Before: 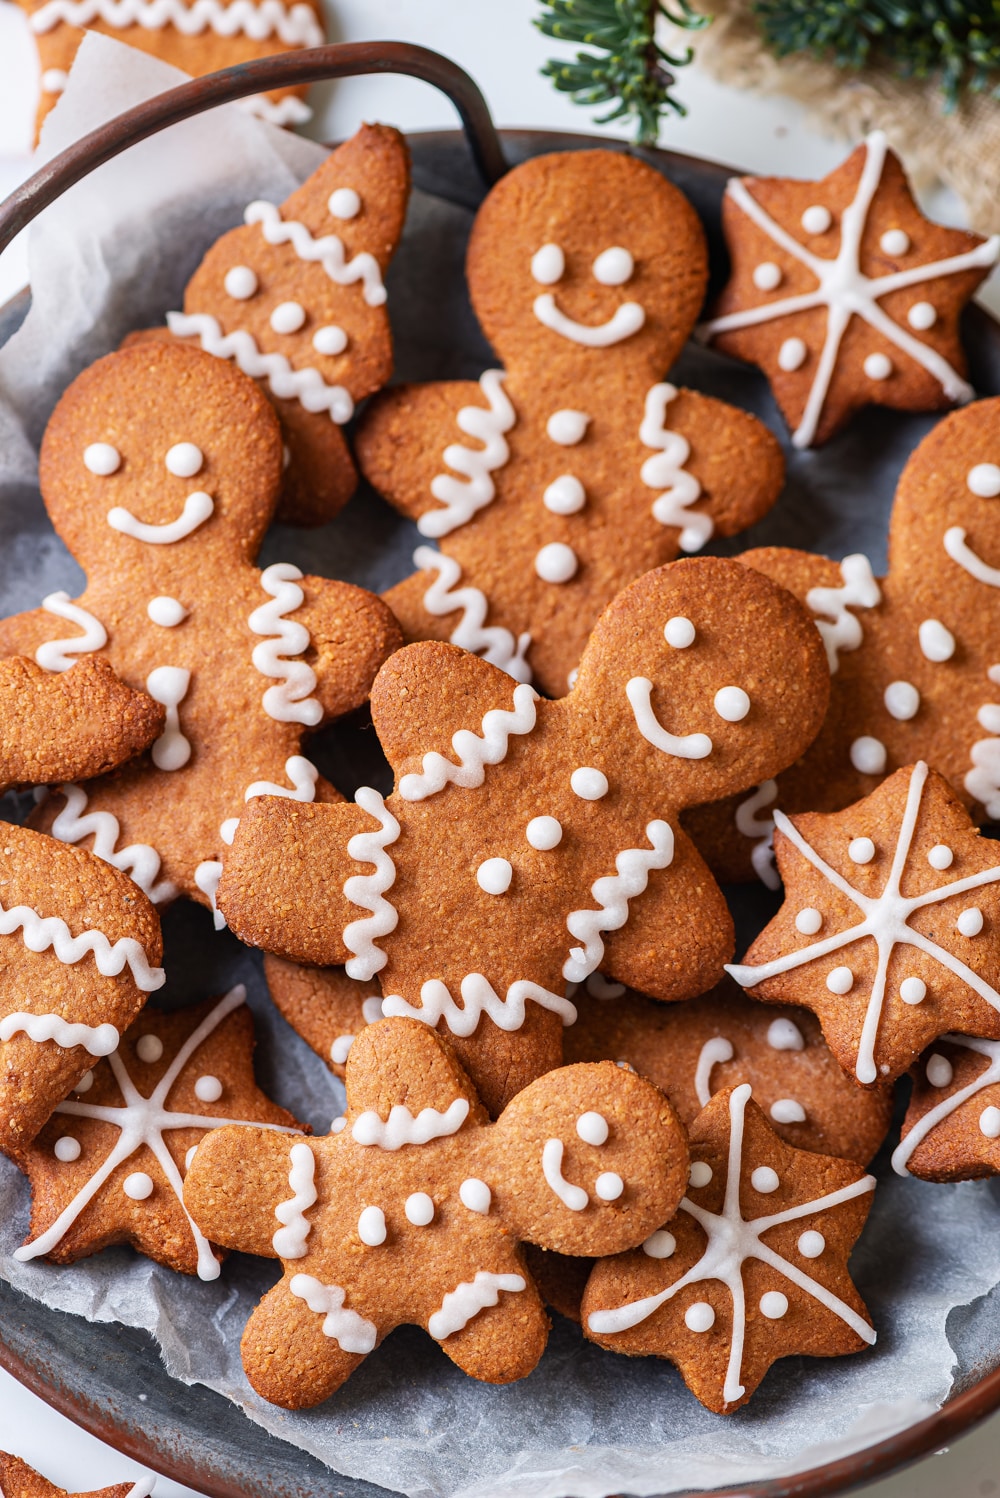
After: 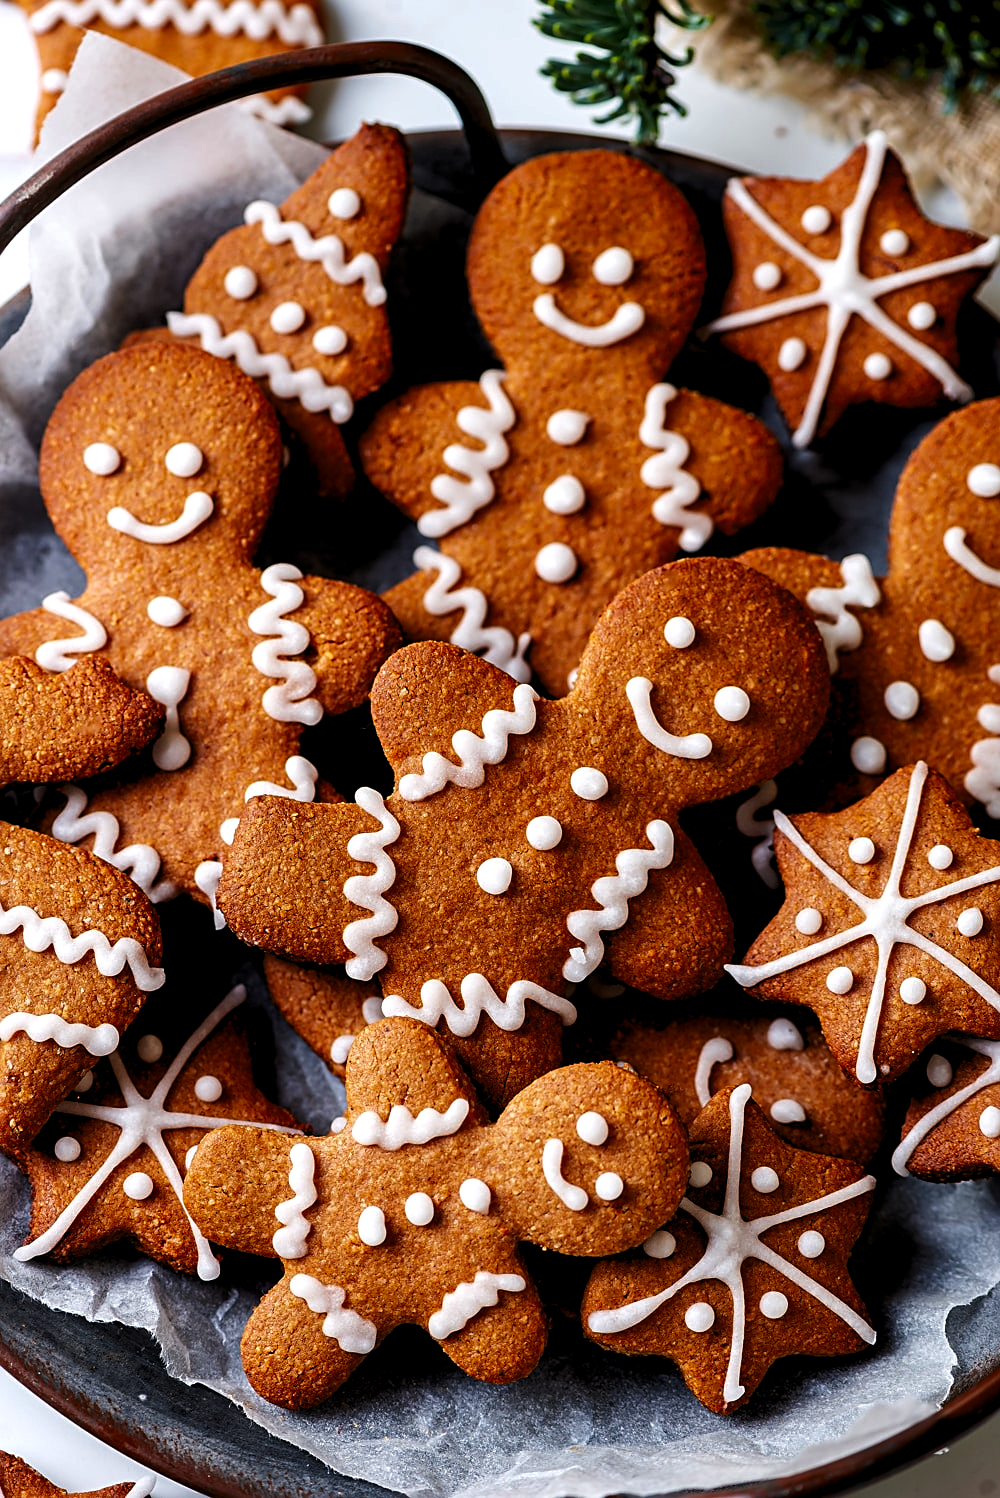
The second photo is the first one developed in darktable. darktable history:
levels: levels [0.062, 0.494, 0.925]
contrast brightness saturation: brightness -0.252, saturation 0.195
sharpen: amount 0.49
